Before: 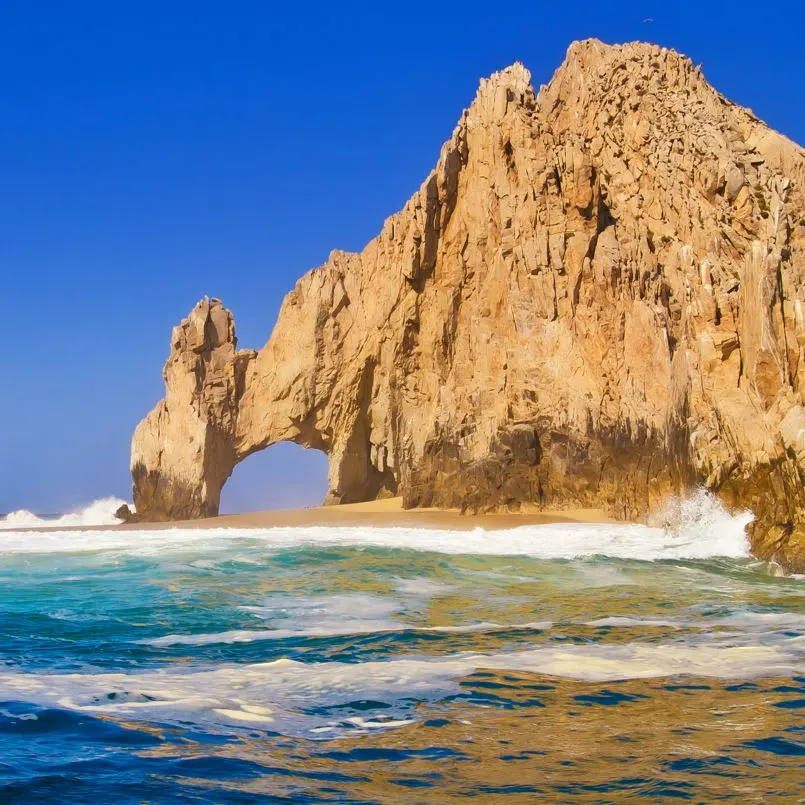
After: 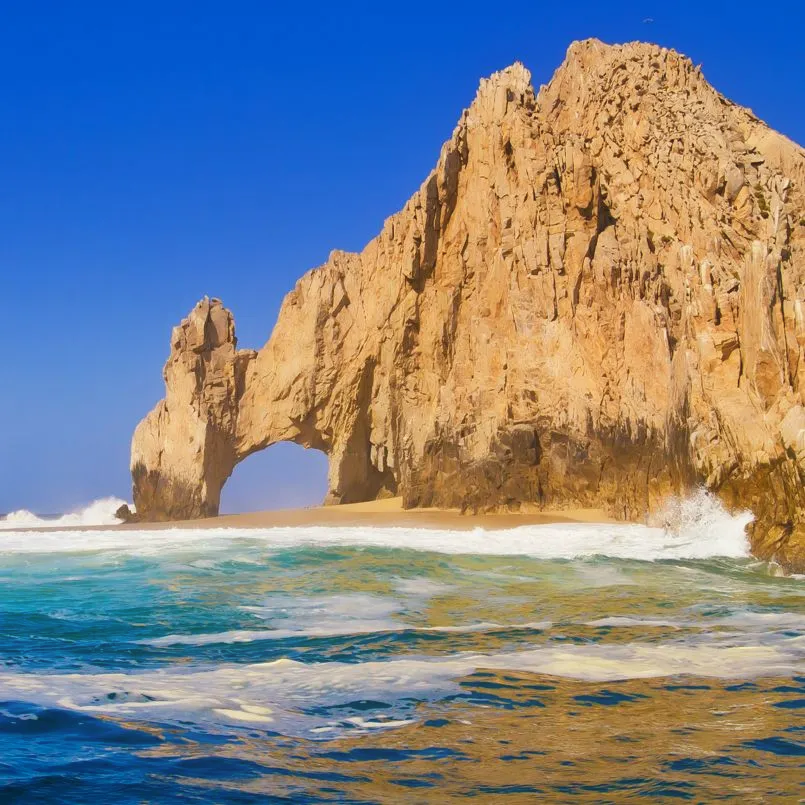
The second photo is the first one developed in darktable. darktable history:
contrast equalizer: octaves 7, y [[0.6 ×6], [0.55 ×6], [0 ×6], [0 ×6], [0 ×6]], mix -0.282
